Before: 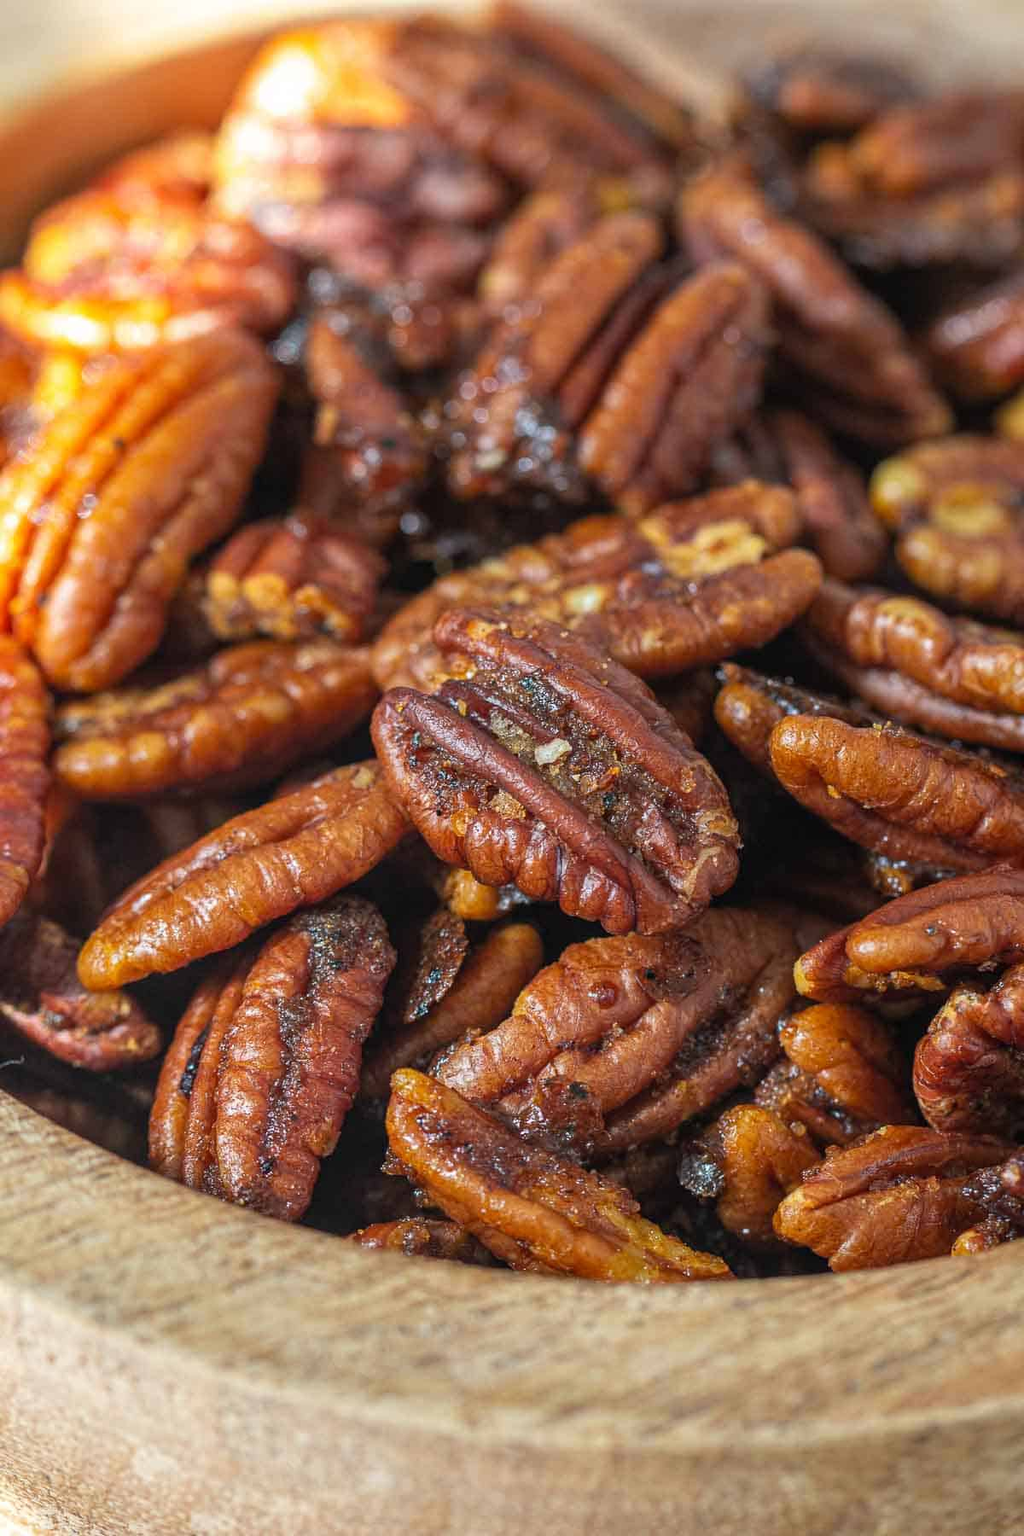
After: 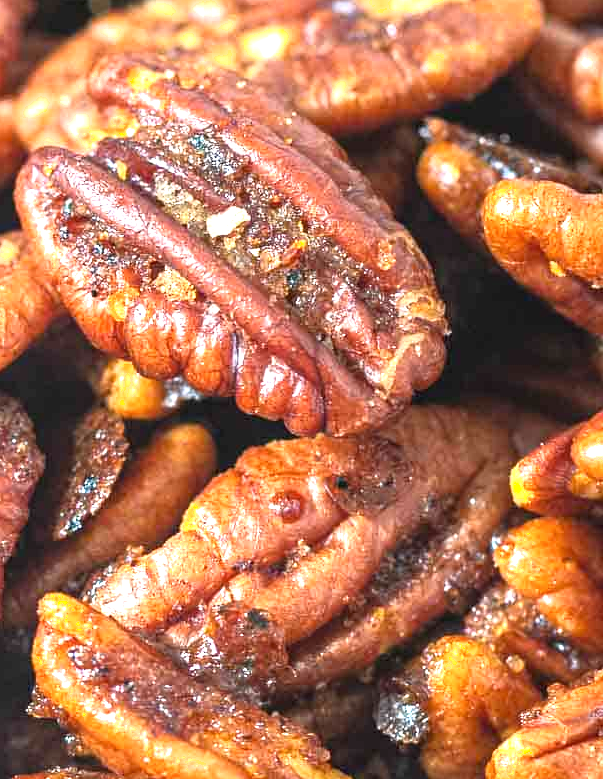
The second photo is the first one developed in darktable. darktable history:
crop: left 35.03%, top 36.625%, right 14.663%, bottom 20.057%
shadows and highlights: shadows 0, highlights 40
exposure: black level correction 0, exposure 1.45 EV, compensate exposure bias true, compensate highlight preservation false
